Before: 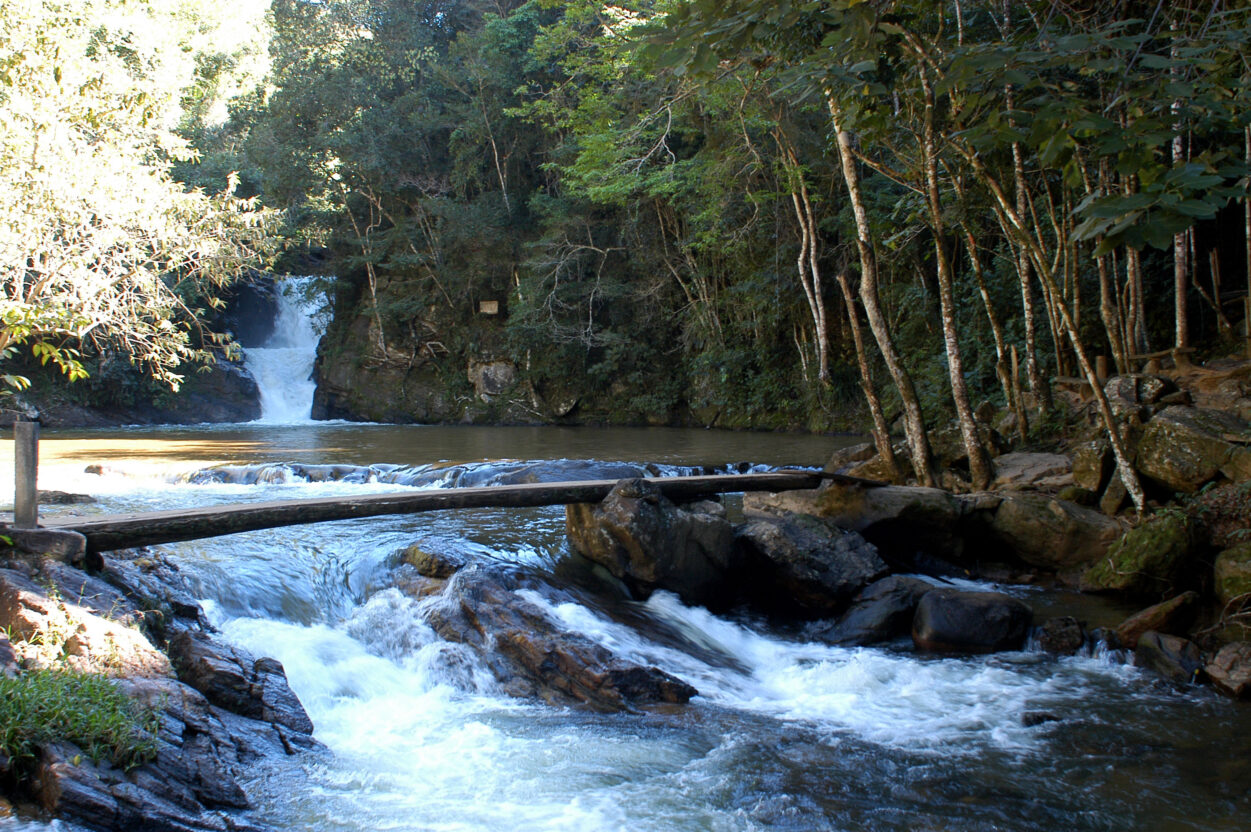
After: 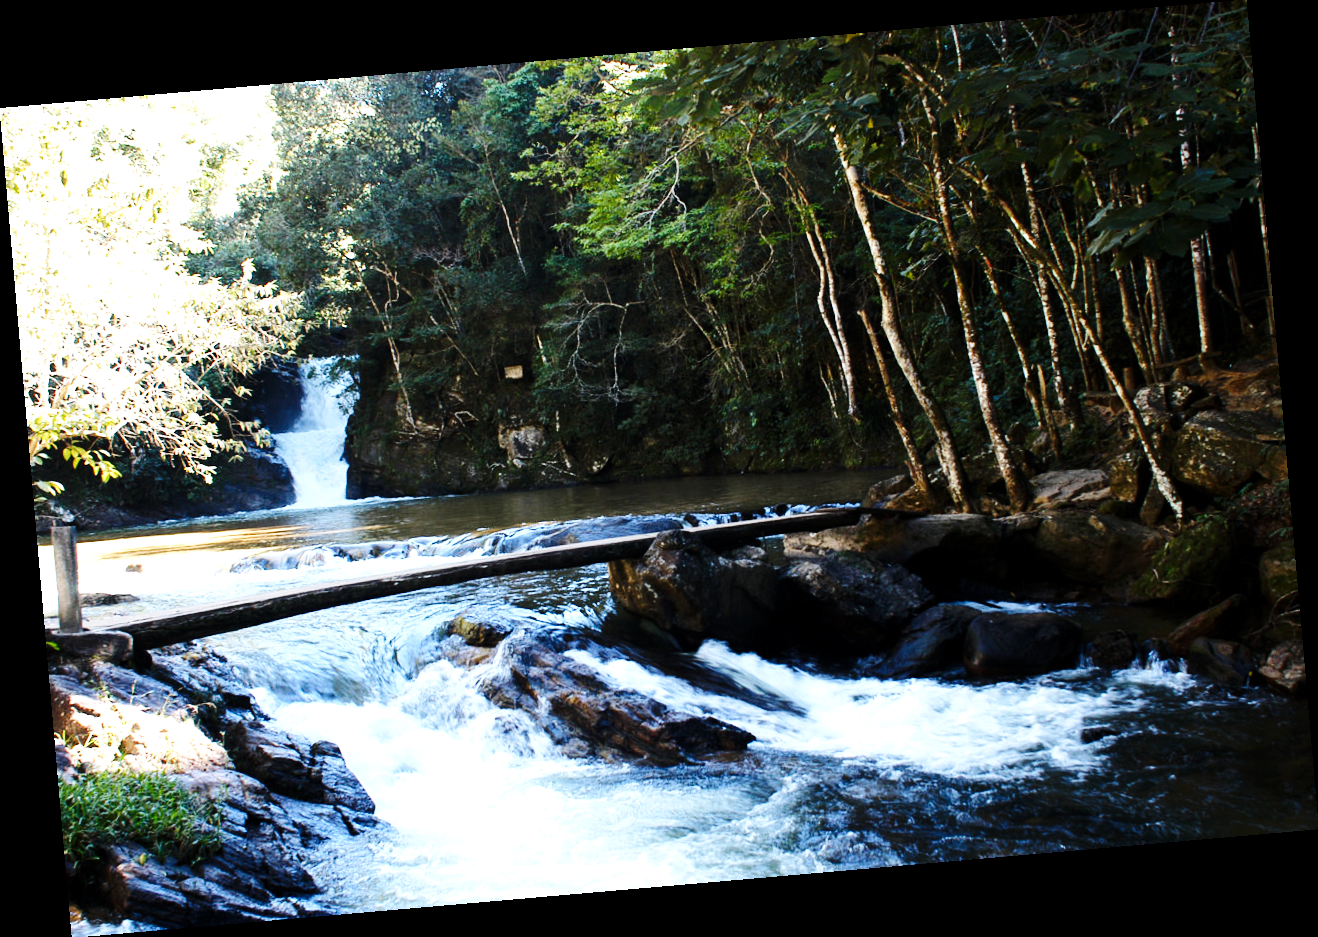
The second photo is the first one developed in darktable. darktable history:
rotate and perspective: rotation -4.98°, automatic cropping off
base curve: curves: ch0 [(0, 0) (0.036, 0.025) (0.121, 0.166) (0.206, 0.329) (0.605, 0.79) (1, 1)], preserve colors none
tone equalizer: -8 EV -0.75 EV, -7 EV -0.7 EV, -6 EV -0.6 EV, -5 EV -0.4 EV, -3 EV 0.4 EV, -2 EV 0.6 EV, -1 EV 0.7 EV, +0 EV 0.75 EV, edges refinement/feathering 500, mask exposure compensation -1.57 EV, preserve details no
